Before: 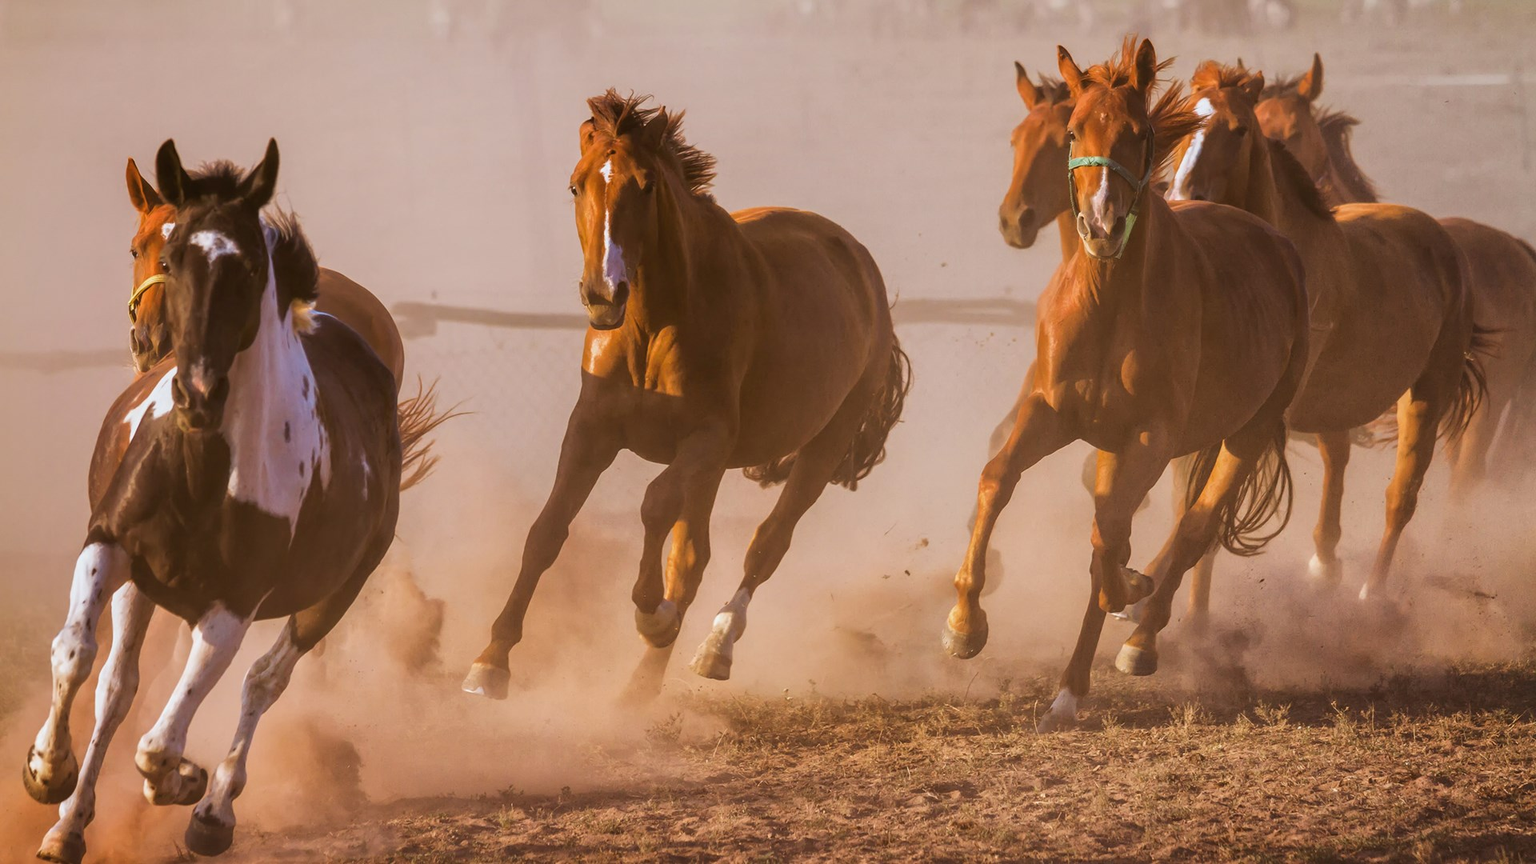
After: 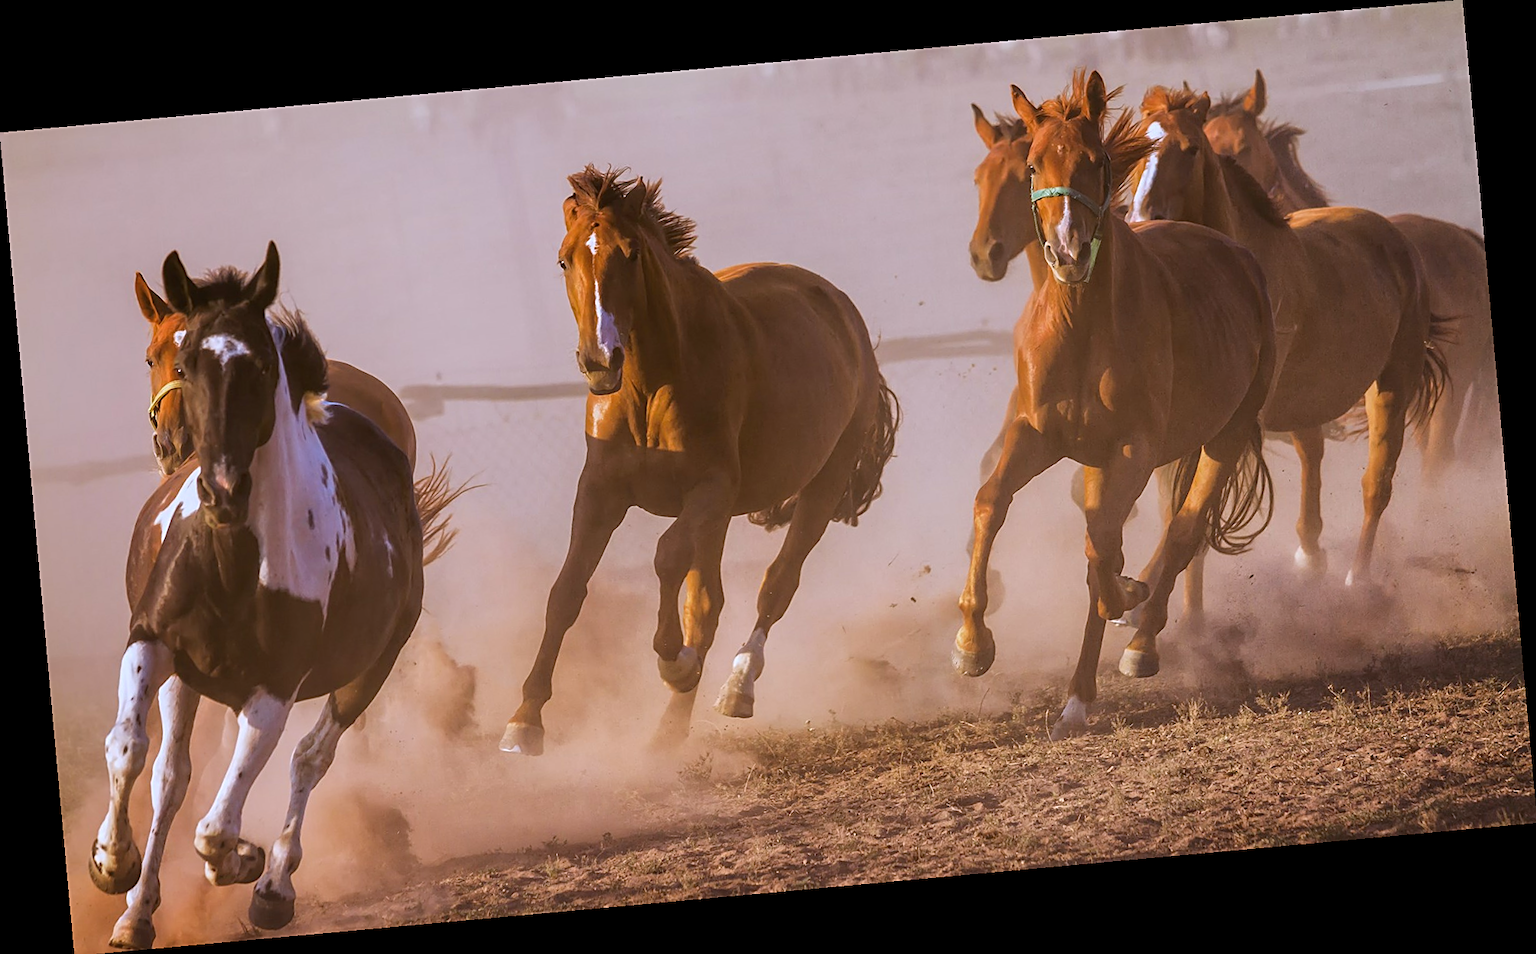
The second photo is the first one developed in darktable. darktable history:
white balance: red 0.967, blue 1.119, emerald 0.756
rotate and perspective: rotation -5.2°, automatic cropping off
sharpen: on, module defaults
